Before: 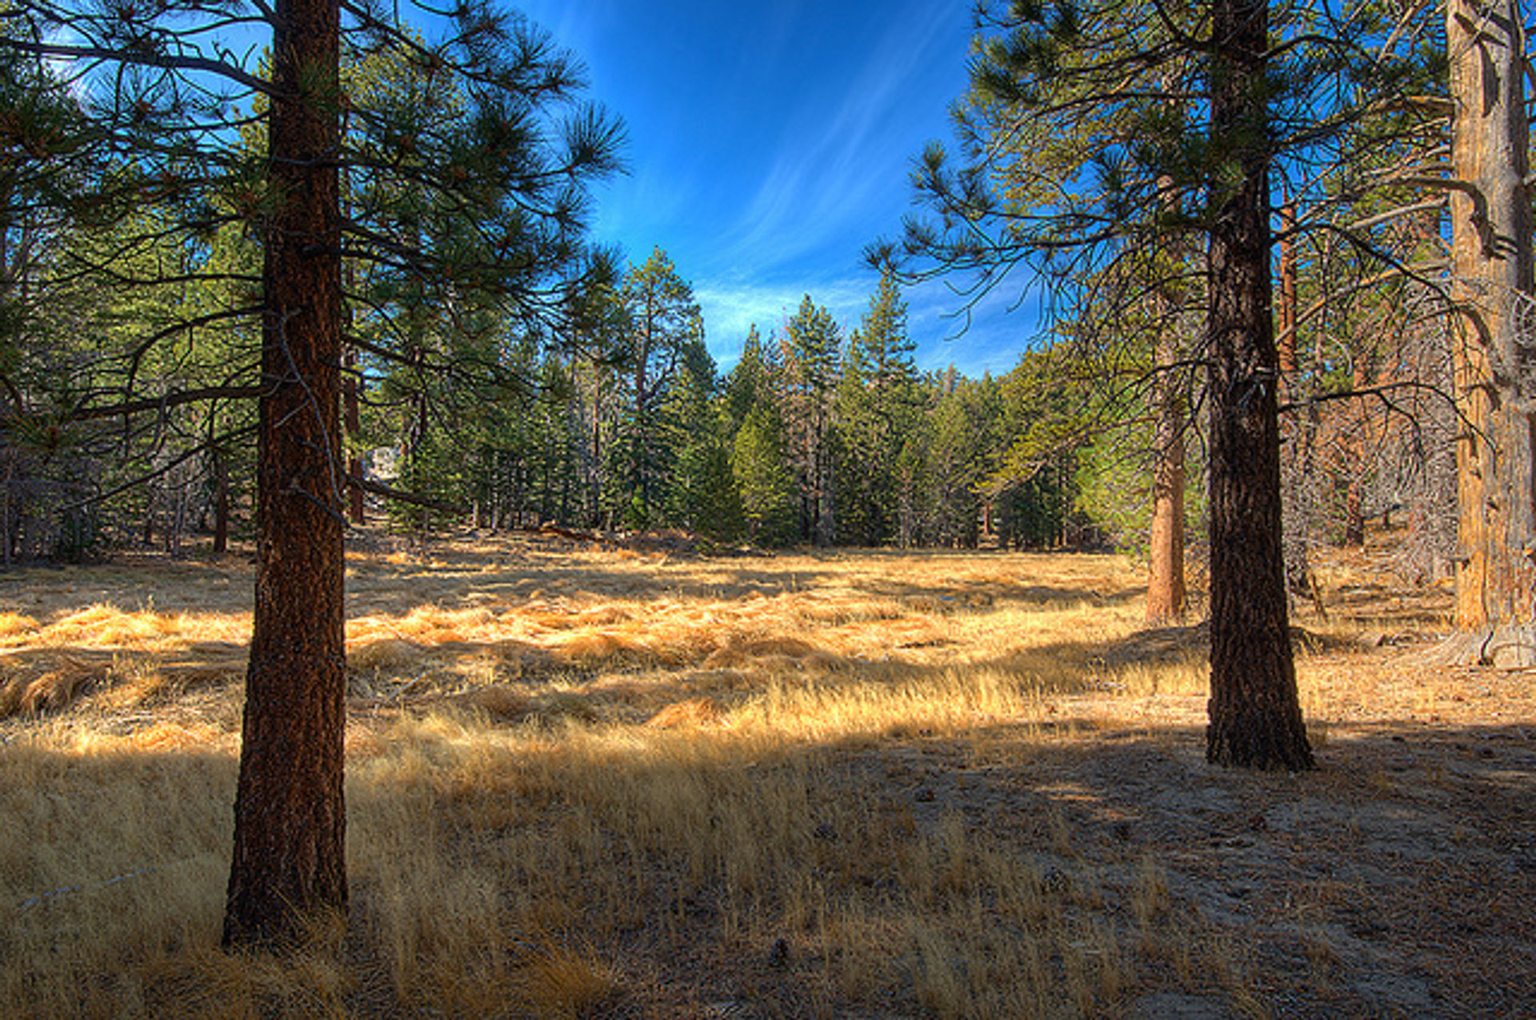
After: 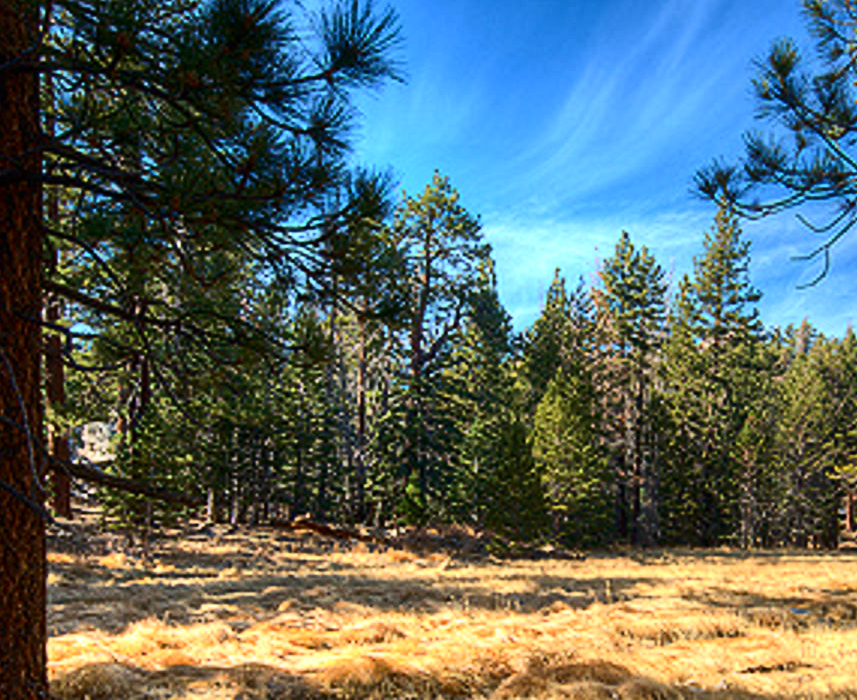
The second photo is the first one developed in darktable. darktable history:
crop: left 20.025%, top 10.779%, right 35.312%, bottom 34.293%
contrast brightness saturation: contrast 0.273
